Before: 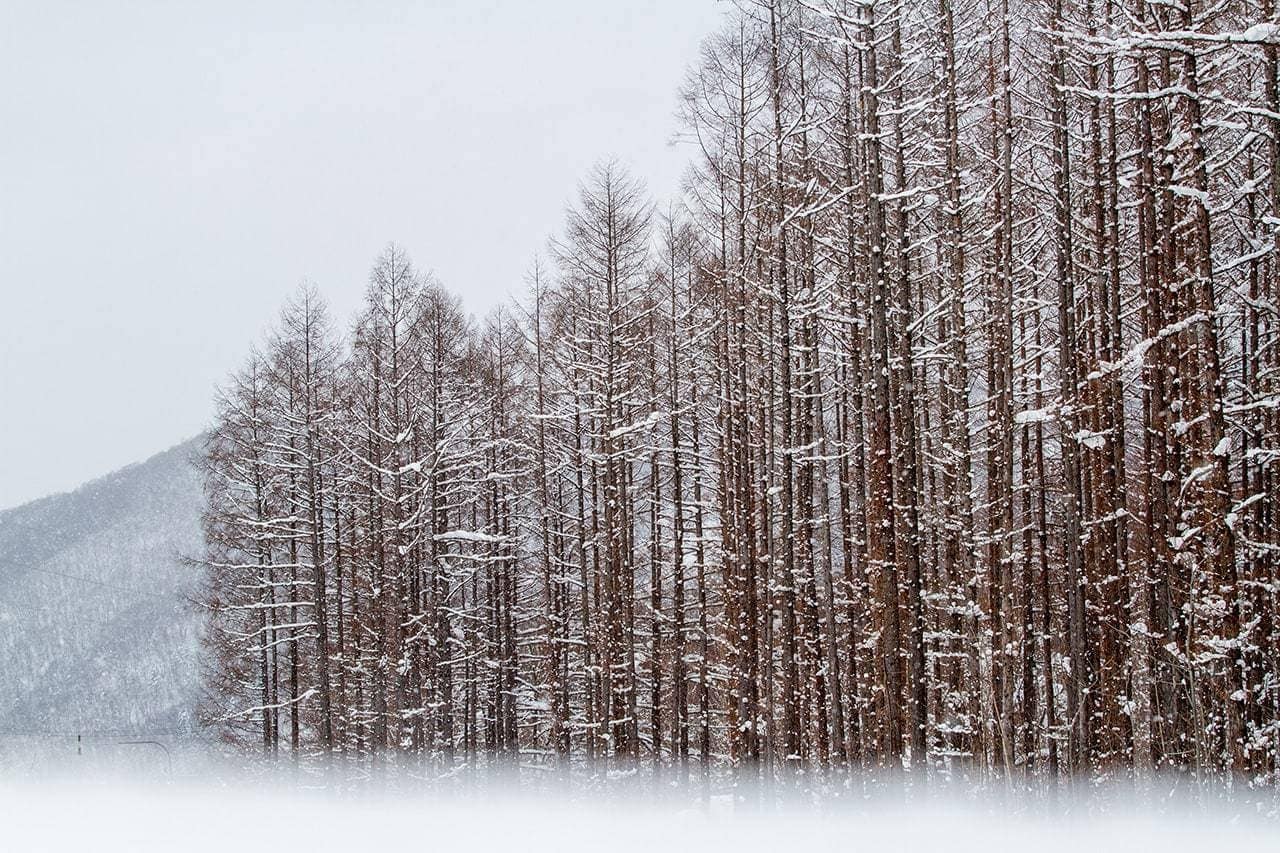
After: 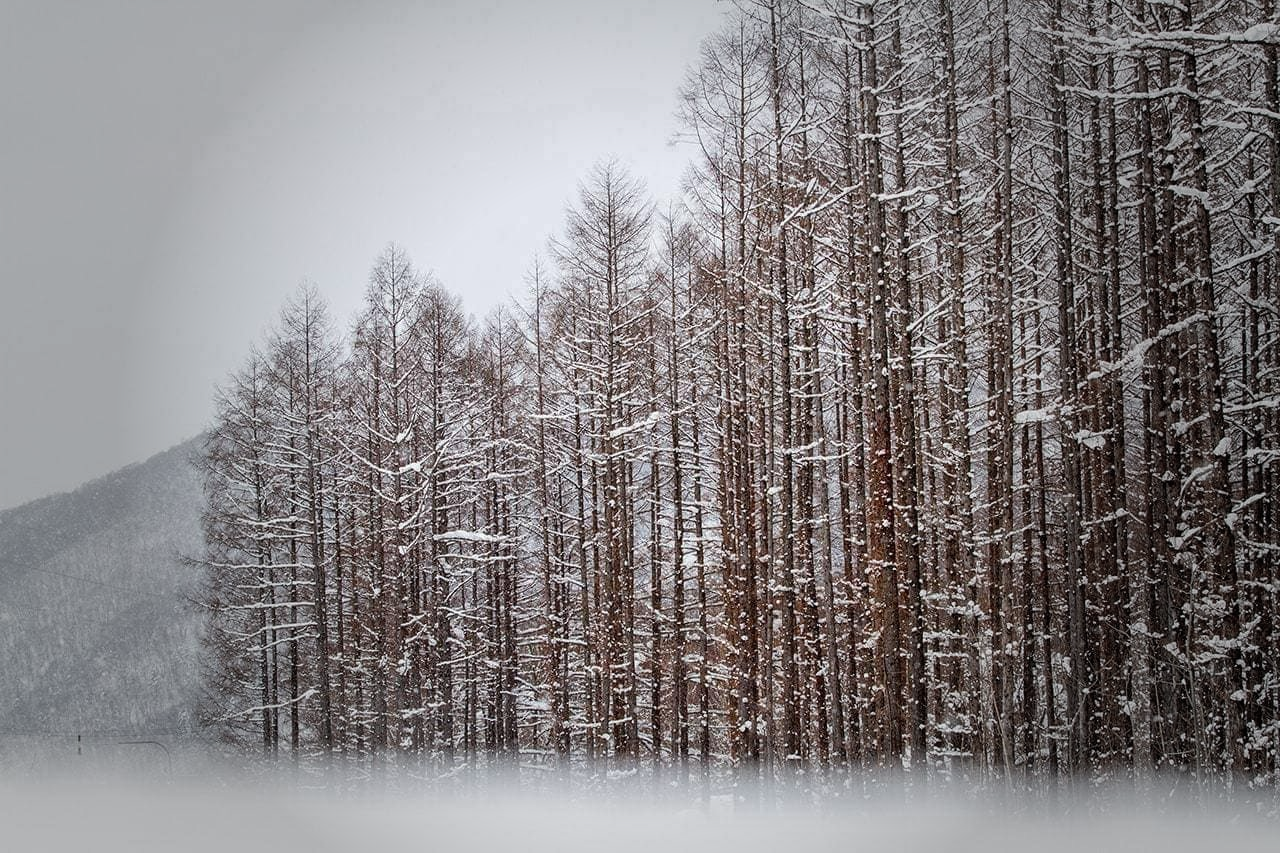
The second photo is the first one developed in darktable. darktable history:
vignetting: fall-off start 40.8%, fall-off radius 41.12%, center (0, 0.007)
